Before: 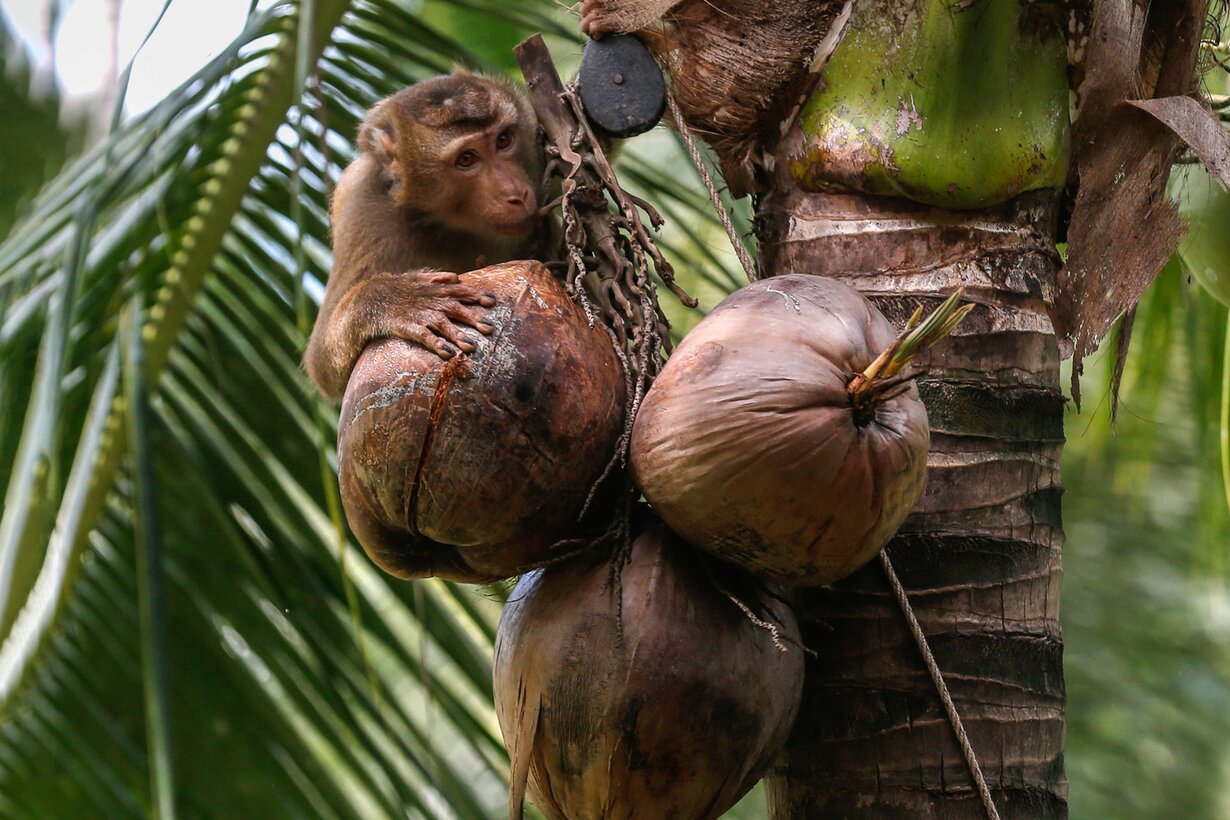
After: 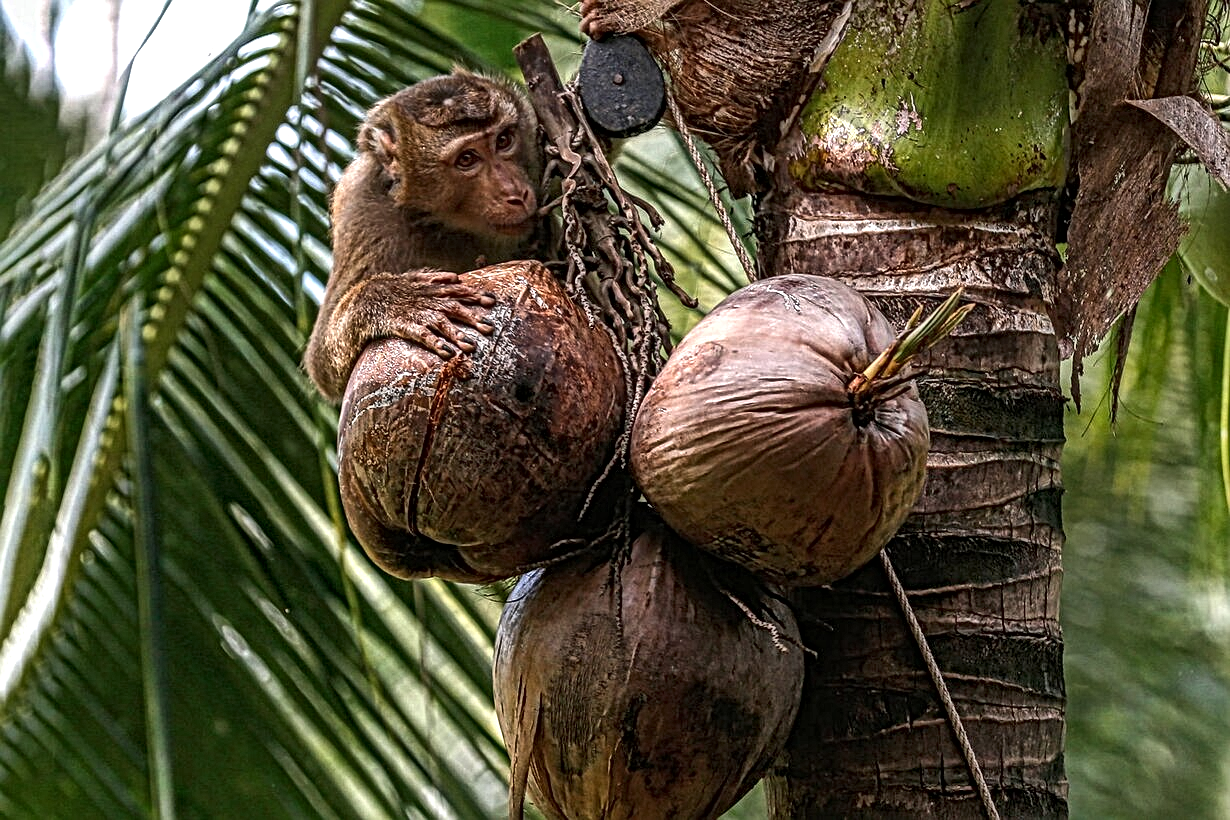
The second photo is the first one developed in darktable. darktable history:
tone equalizer: -8 EV -0.001 EV, -7 EV 0.001 EV, -6 EV -0.002 EV, -5 EV -0.003 EV, -4 EV -0.062 EV, -3 EV -0.222 EV, -2 EV -0.267 EV, -1 EV 0.105 EV, +0 EV 0.303 EV
local contrast: mode bilateral grid, contrast 20, coarseness 3, detail 300%, midtone range 0.2
